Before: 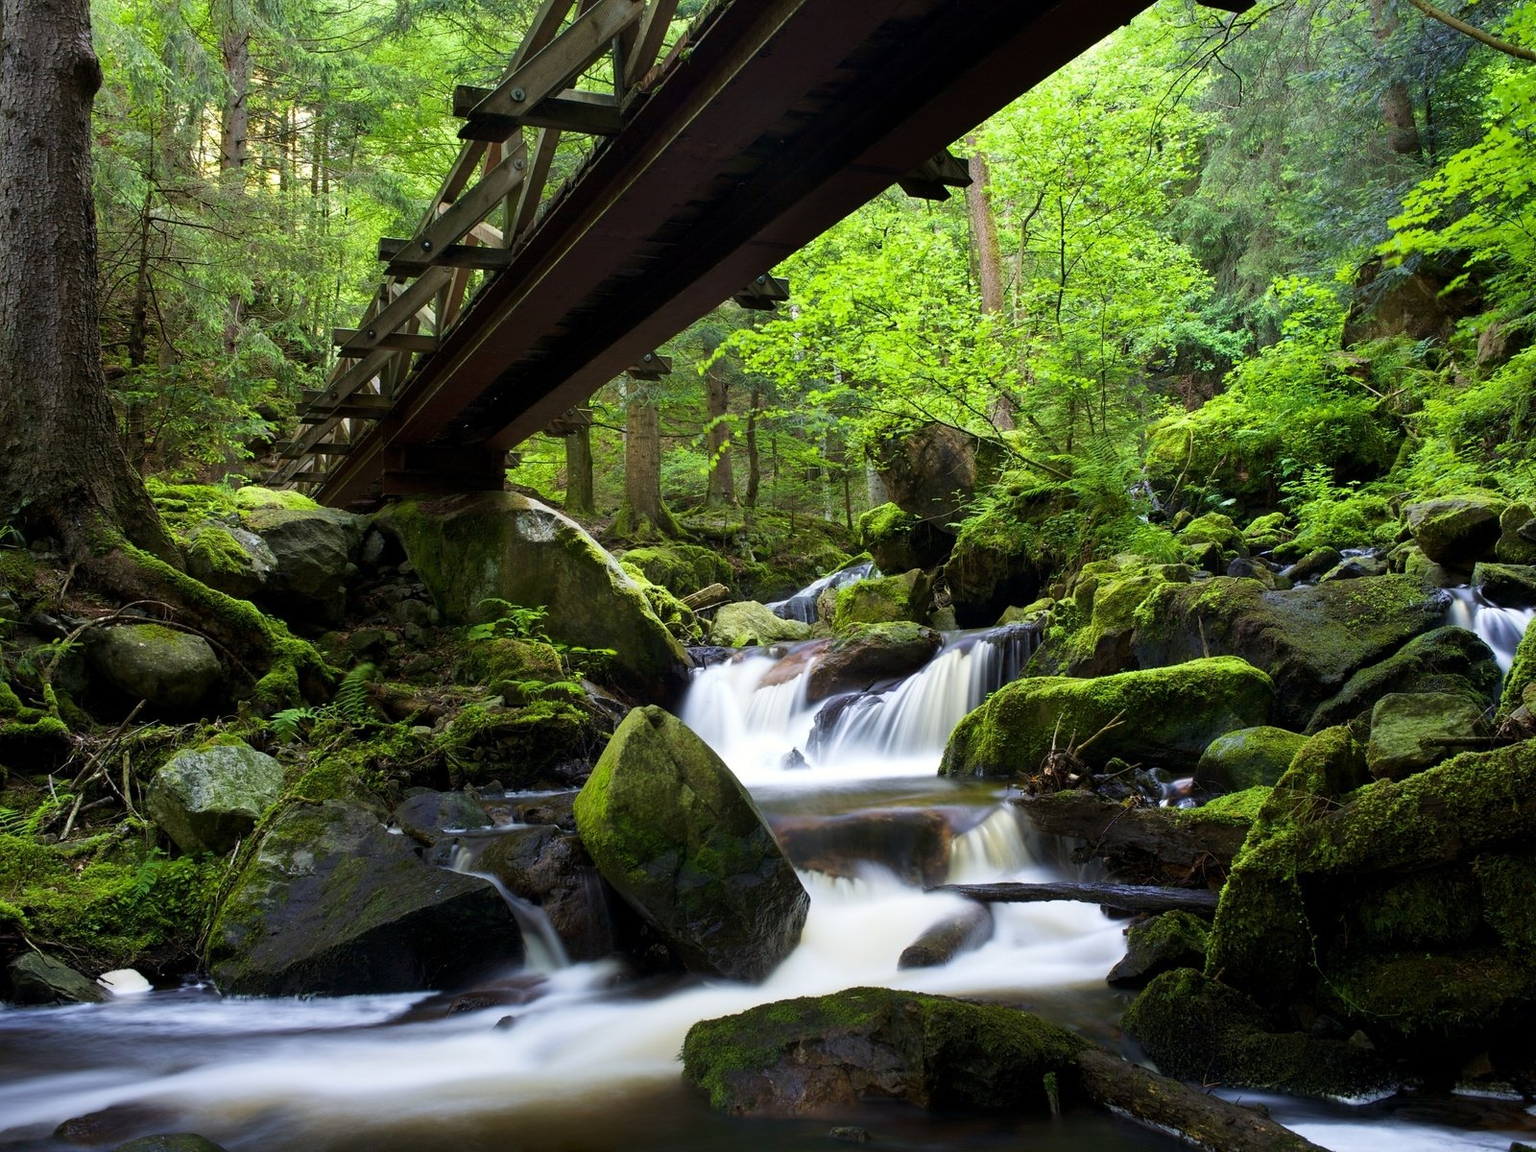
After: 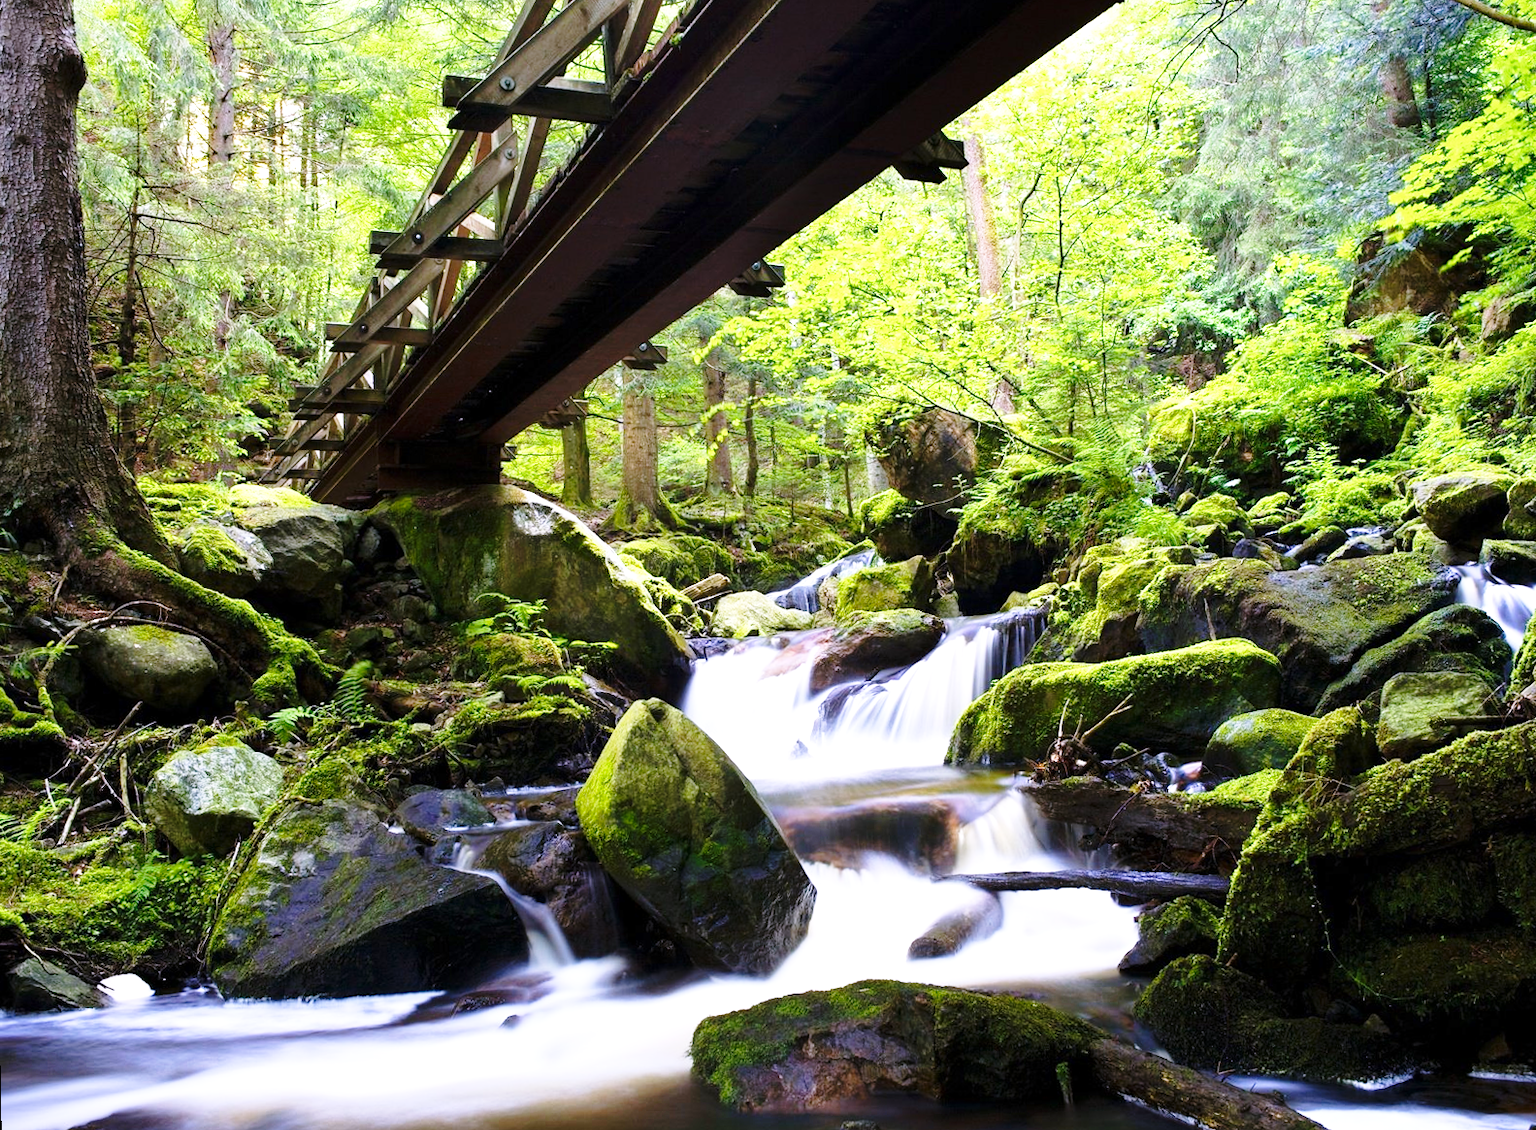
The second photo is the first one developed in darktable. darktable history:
white balance: red 1.042, blue 1.17
exposure: exposure 0.6 EV, compensate highlight preservation false
base curve: curves: ch0 [(0, 0) (0.028, 0.03) (0.121, 0.232) (0.46, 0.748) (0.859, 0.968) (1, 1)], preserve colors none
rotate and perspective: rotation -1°, crop left 0.011, crop right 0.989, crop top 0.025, crop bottom 0.975
